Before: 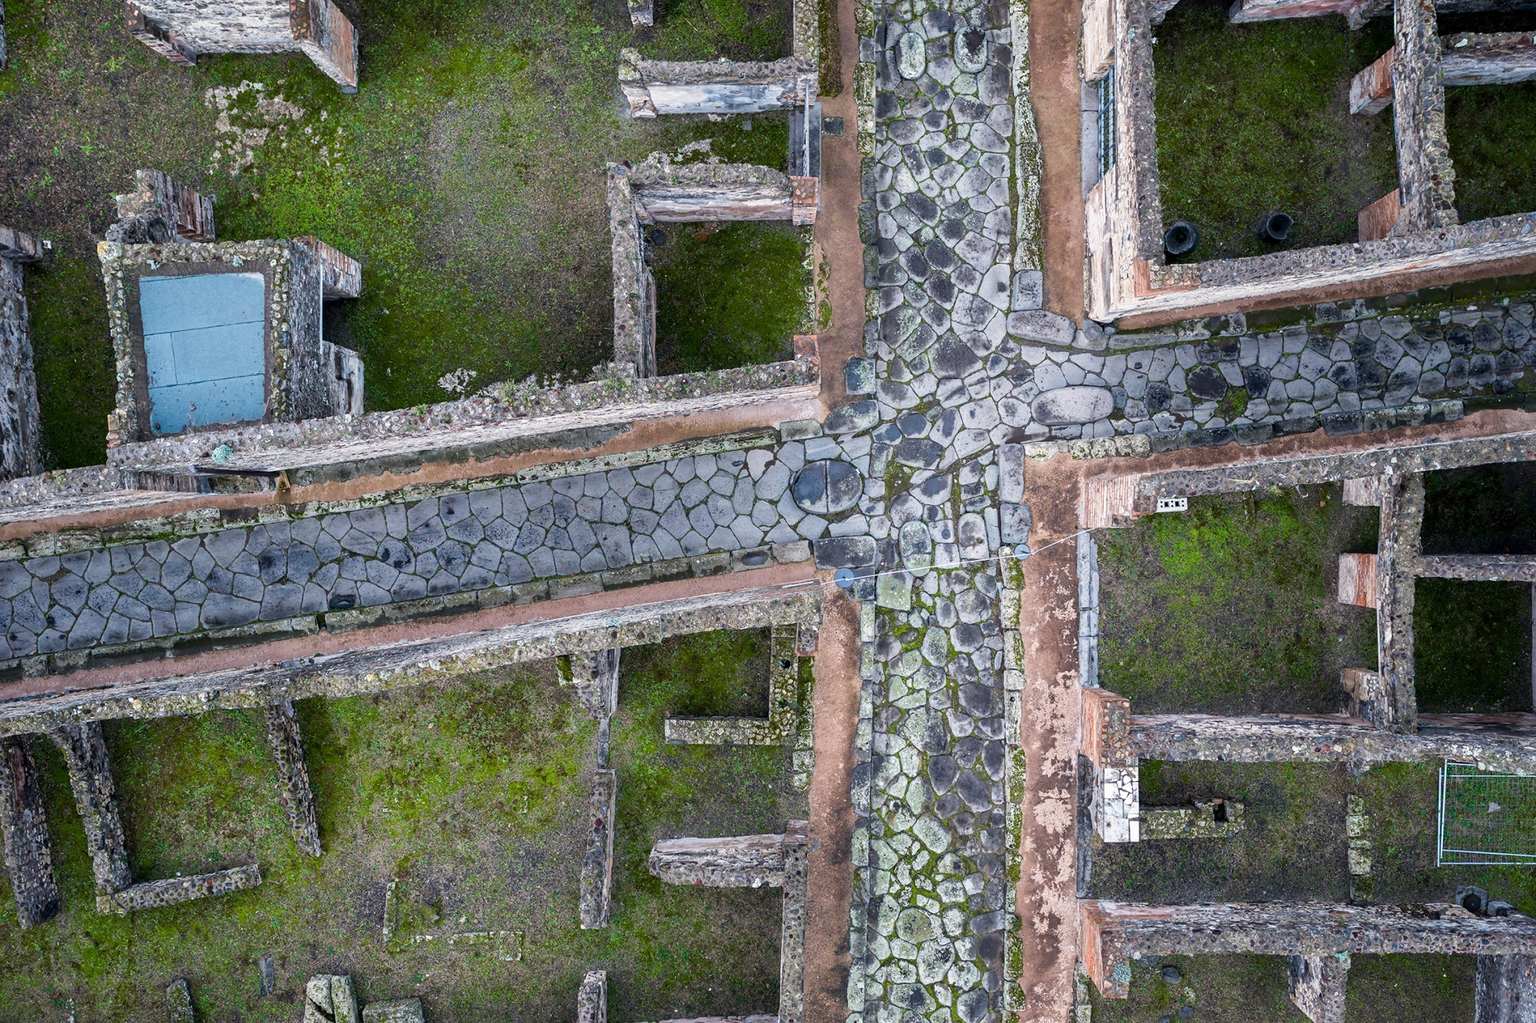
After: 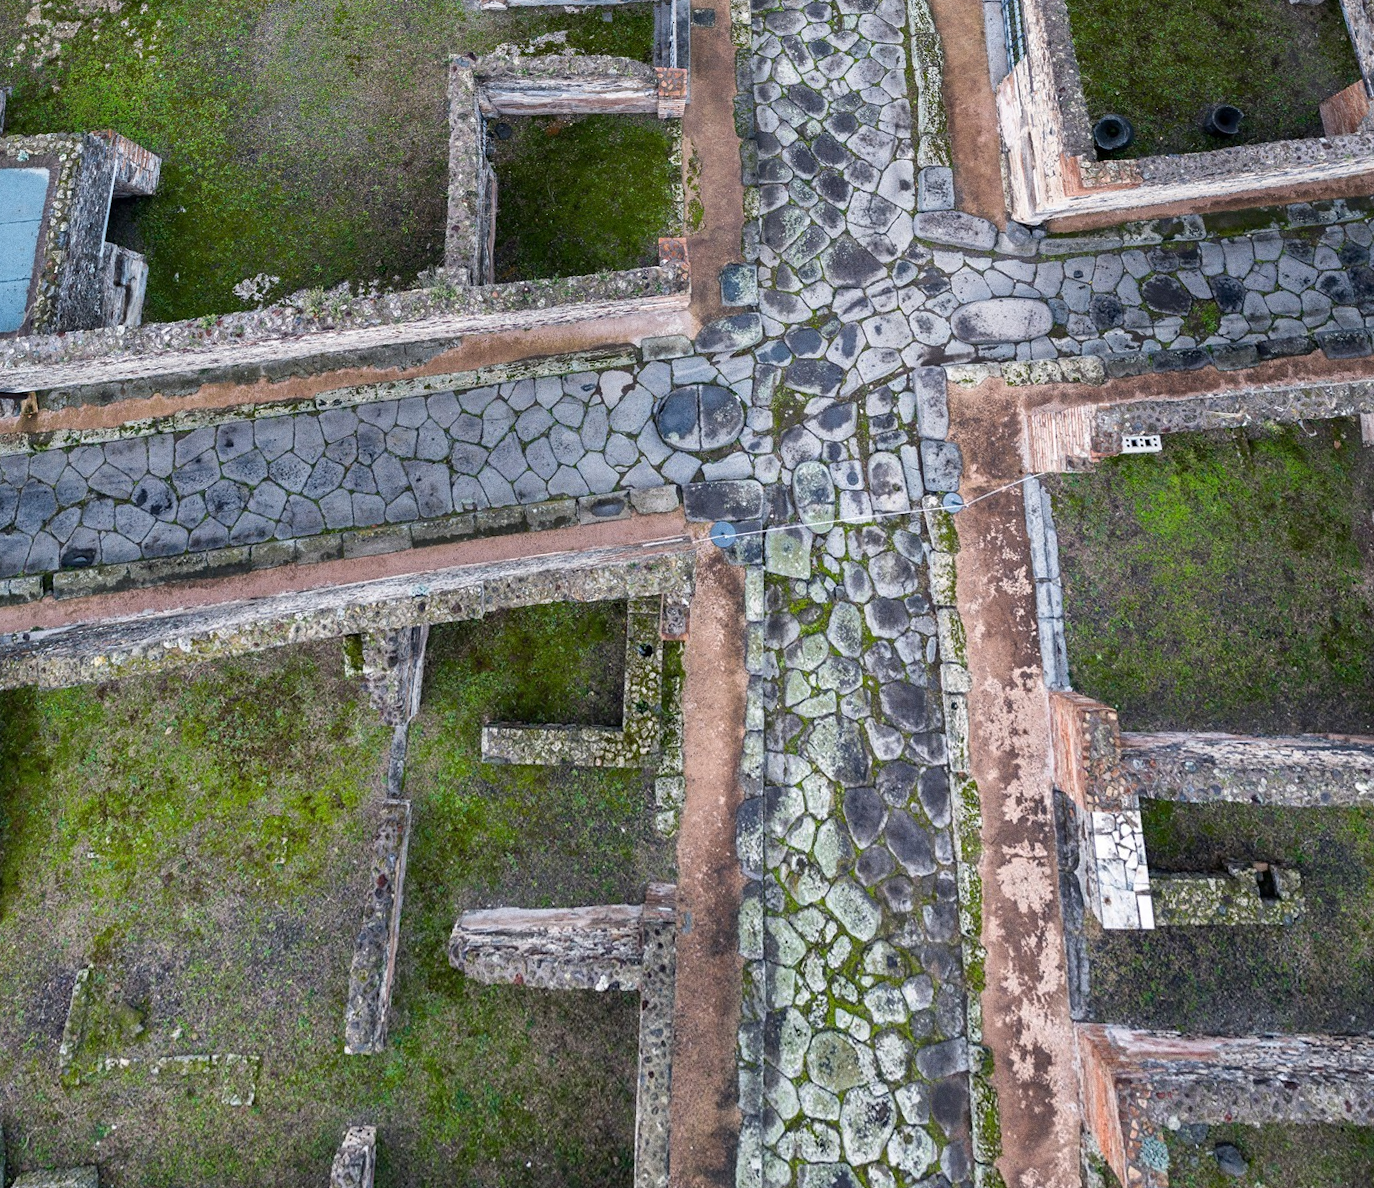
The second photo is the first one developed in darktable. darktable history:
crop: left 9.807%, top 6.259%, right 7.334%, bottom 2.177%
shadows and highlights: radius 108.52, shadows 40.68, highlights -72.88, low approximation 0.01, soften with gaussian
tone equalizer: on, module defaults
rotate and perspective: rotation 0.72°, lens shift (vertical) -0.352, lens shift (horizontal) -0.051, crop left 0.152, crop right 0.859, crop top 0.019, crop bottom 0.964
grain: coarseness 0.47 ISO
